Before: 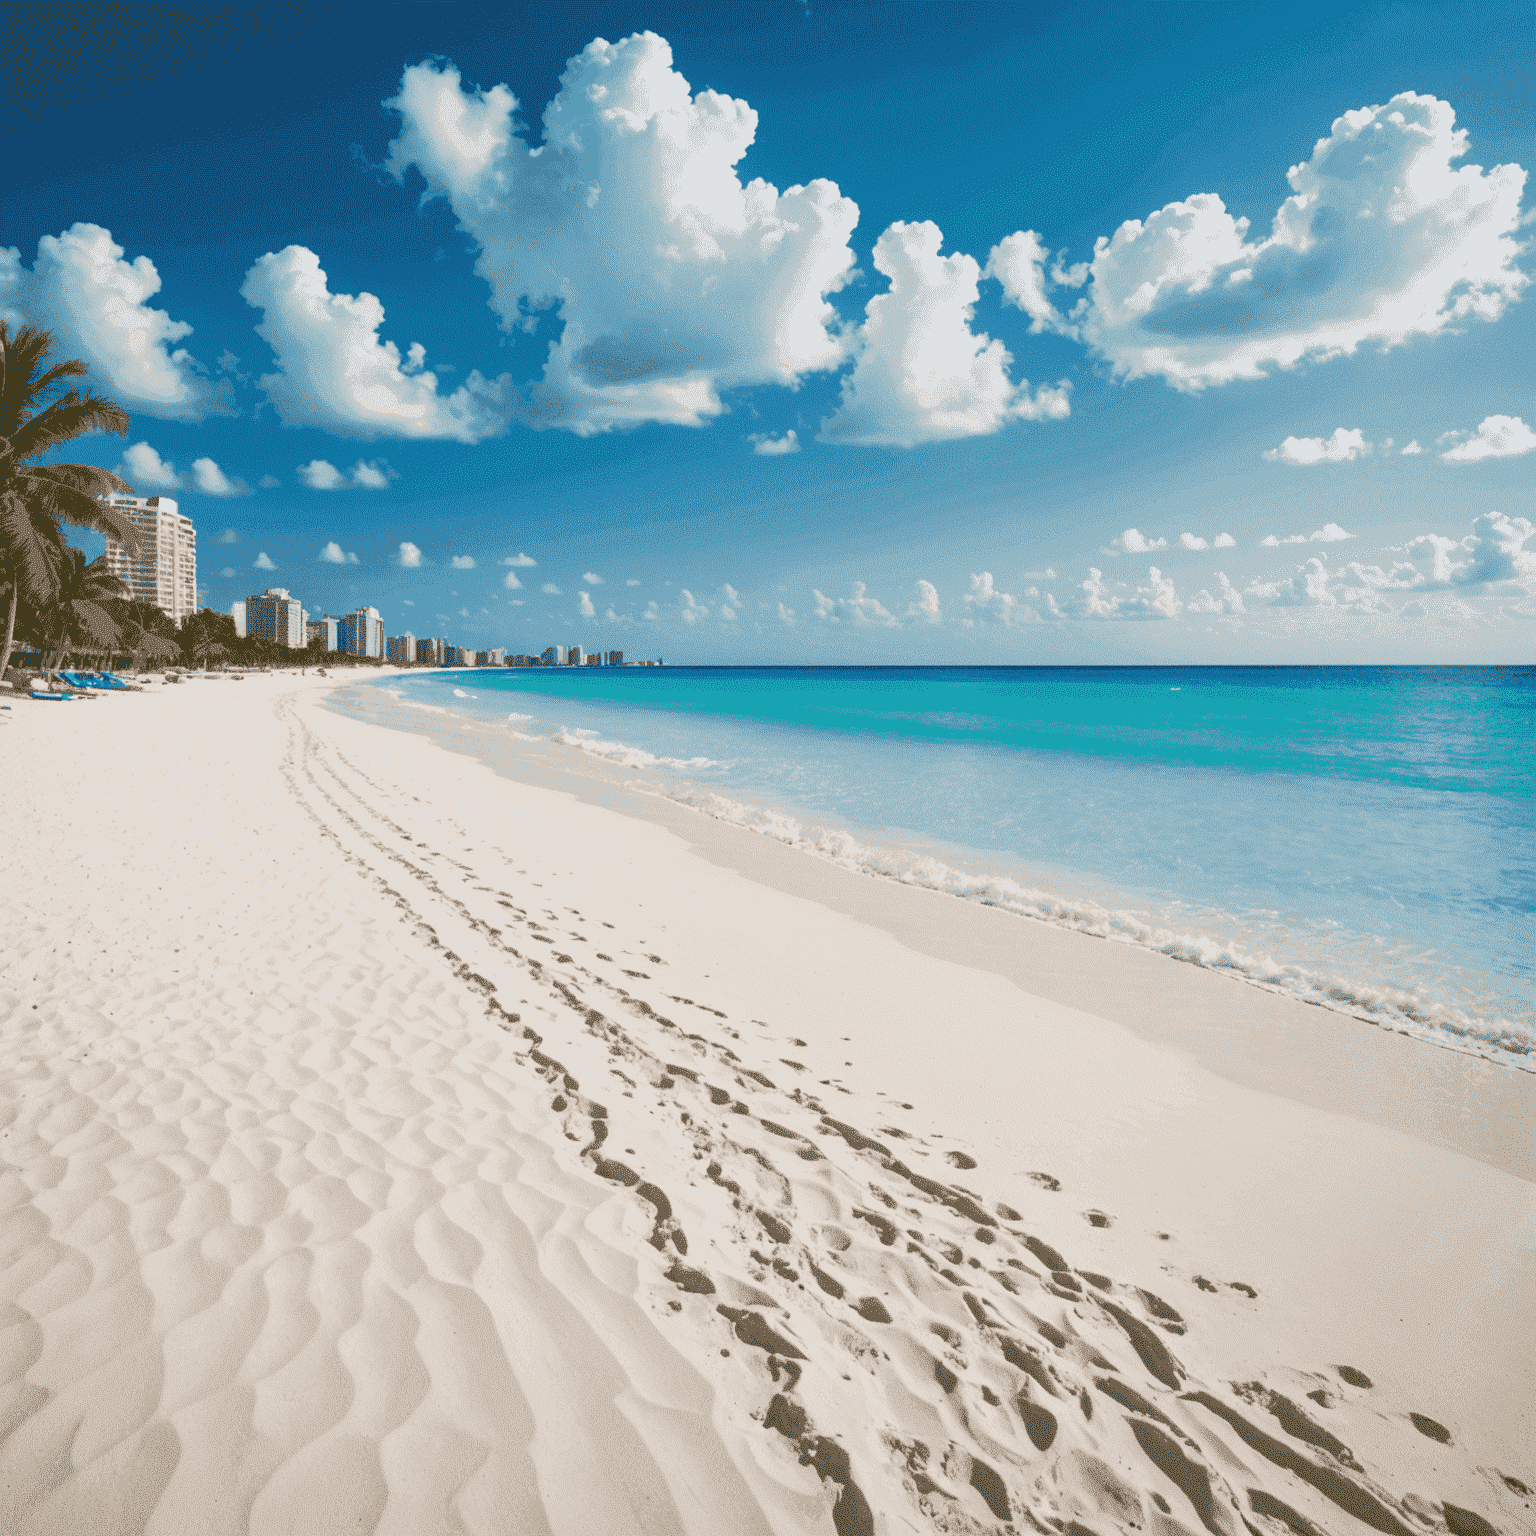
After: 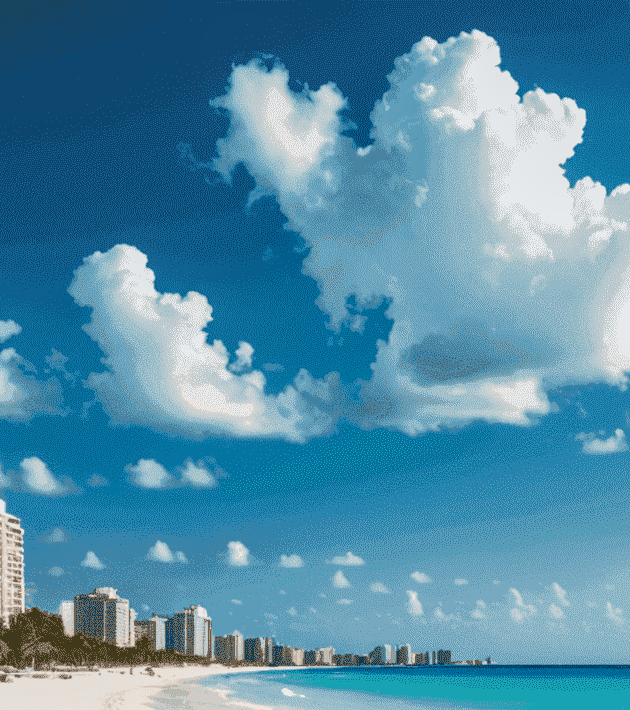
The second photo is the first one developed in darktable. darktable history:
crop and rotate: left 11.236%, top 0.101%, right 47.717%, bottom 53.658%
local contrast: on, module defaults
